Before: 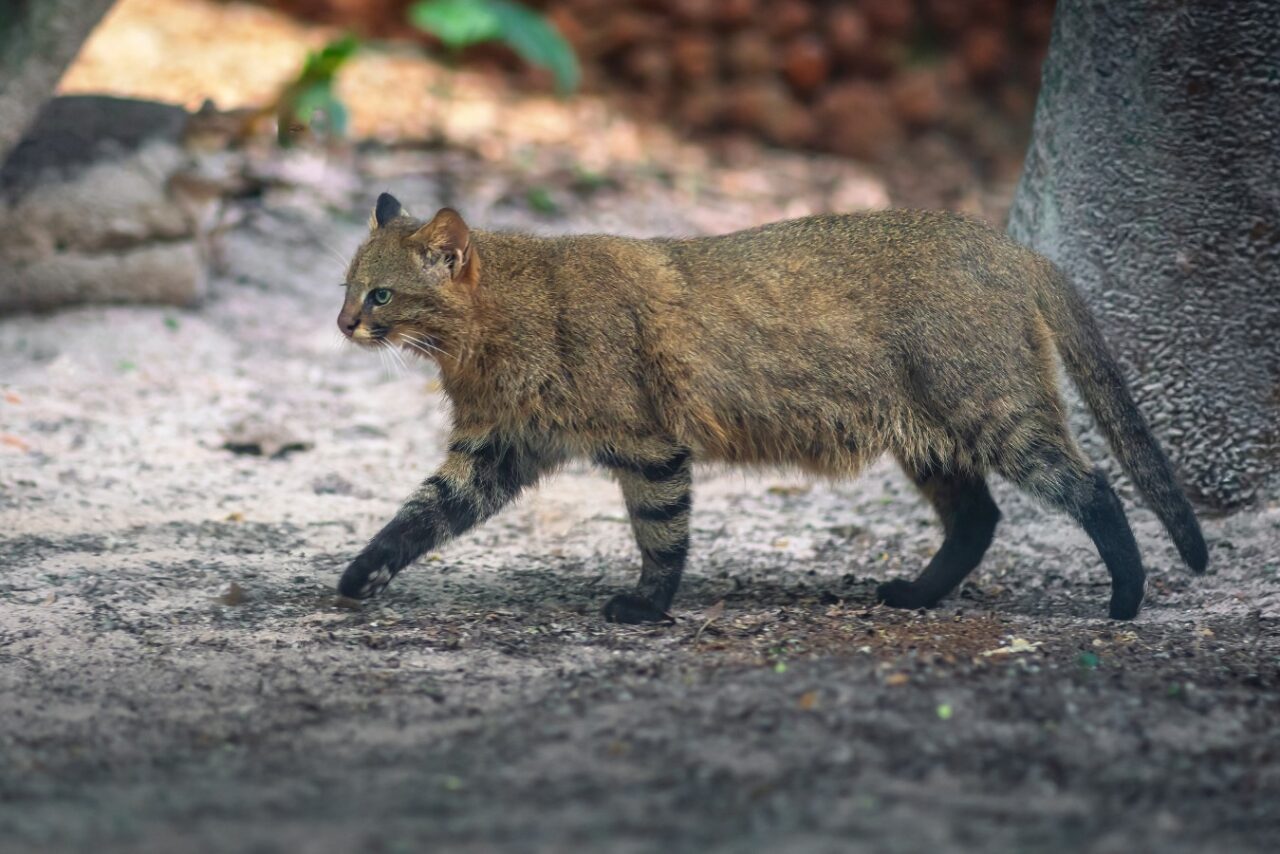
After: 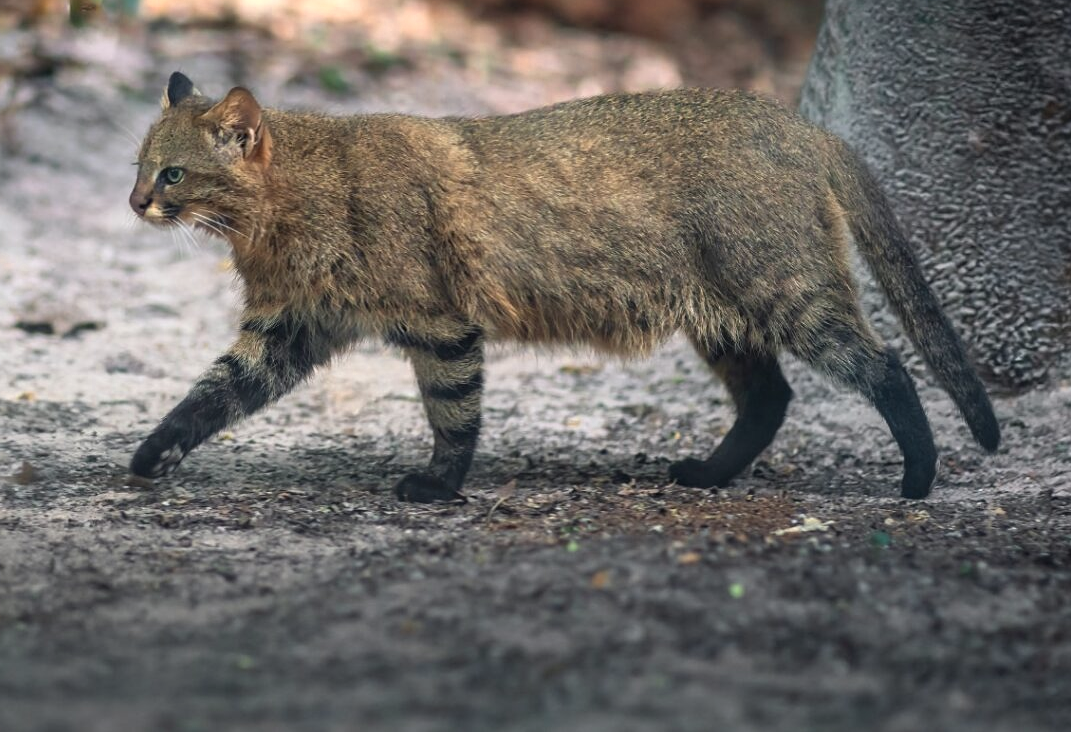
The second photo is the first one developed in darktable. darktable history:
crop: left 16.315%, top 14.246%
exposure: exposure -0.153 EV, compensate highlight preservation false
sharpen: amount 0.2
color zones: curves: ch0 [(0.018, 0.548) (0.224, 0.64) (0.425, 0.447) (0.675, 0.575) (0.732, 0.579)]; ch1 [(0.066, 0.487) (0.25, 0.5) (0.404, 0.43) (0.75, 0.421) (0.956, 0.421)]; ch2 [(0.044, 0.561) (0.215, 0.465) (0.399, 0.544) (0.465, 0.548) (0.614, 0.447) (0.724, 0.43) (0.882, 0.623) (0.956, 0.632)]
